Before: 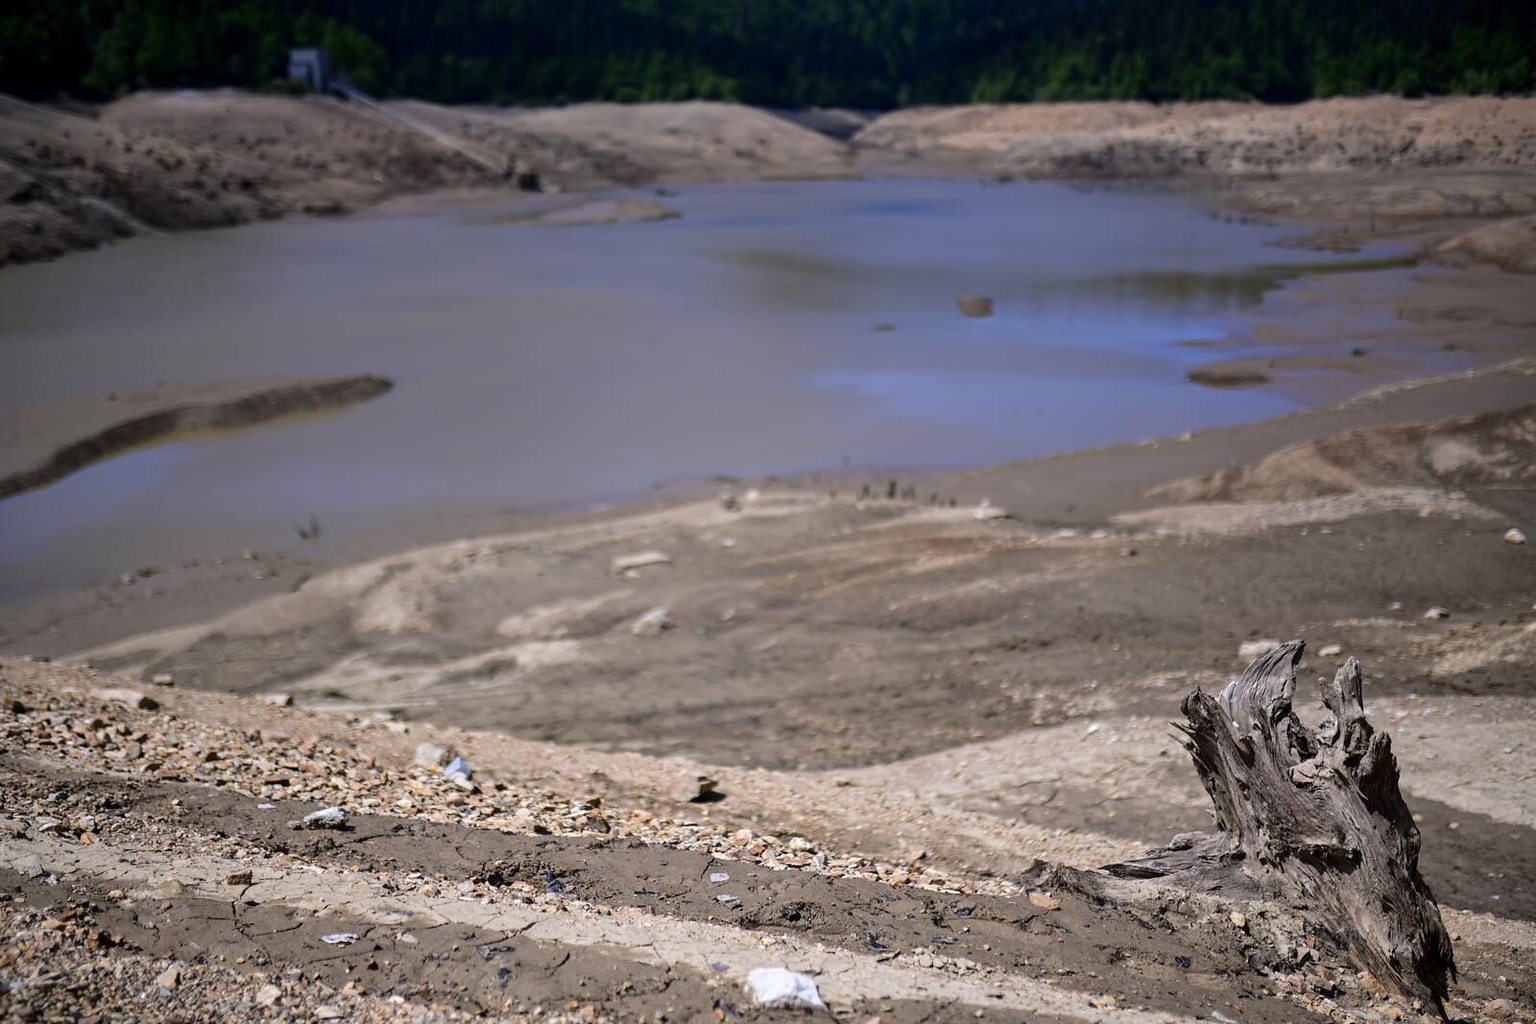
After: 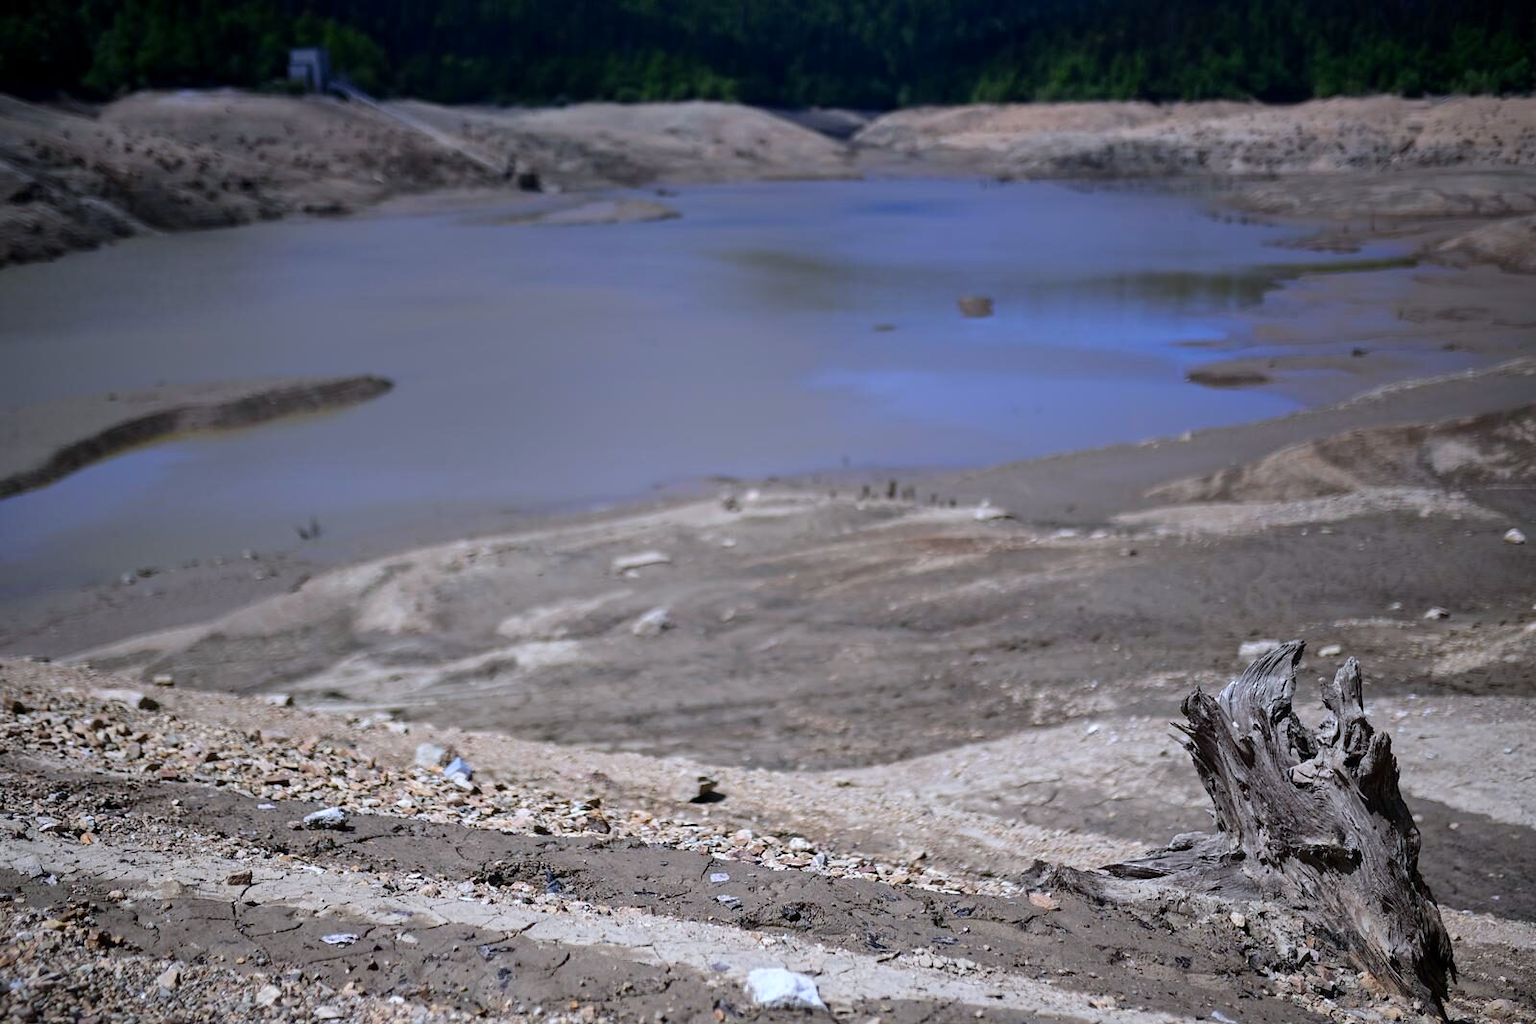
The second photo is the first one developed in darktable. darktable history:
color calibration: x 0.37, y 0.382, temperature 4313.32 K
